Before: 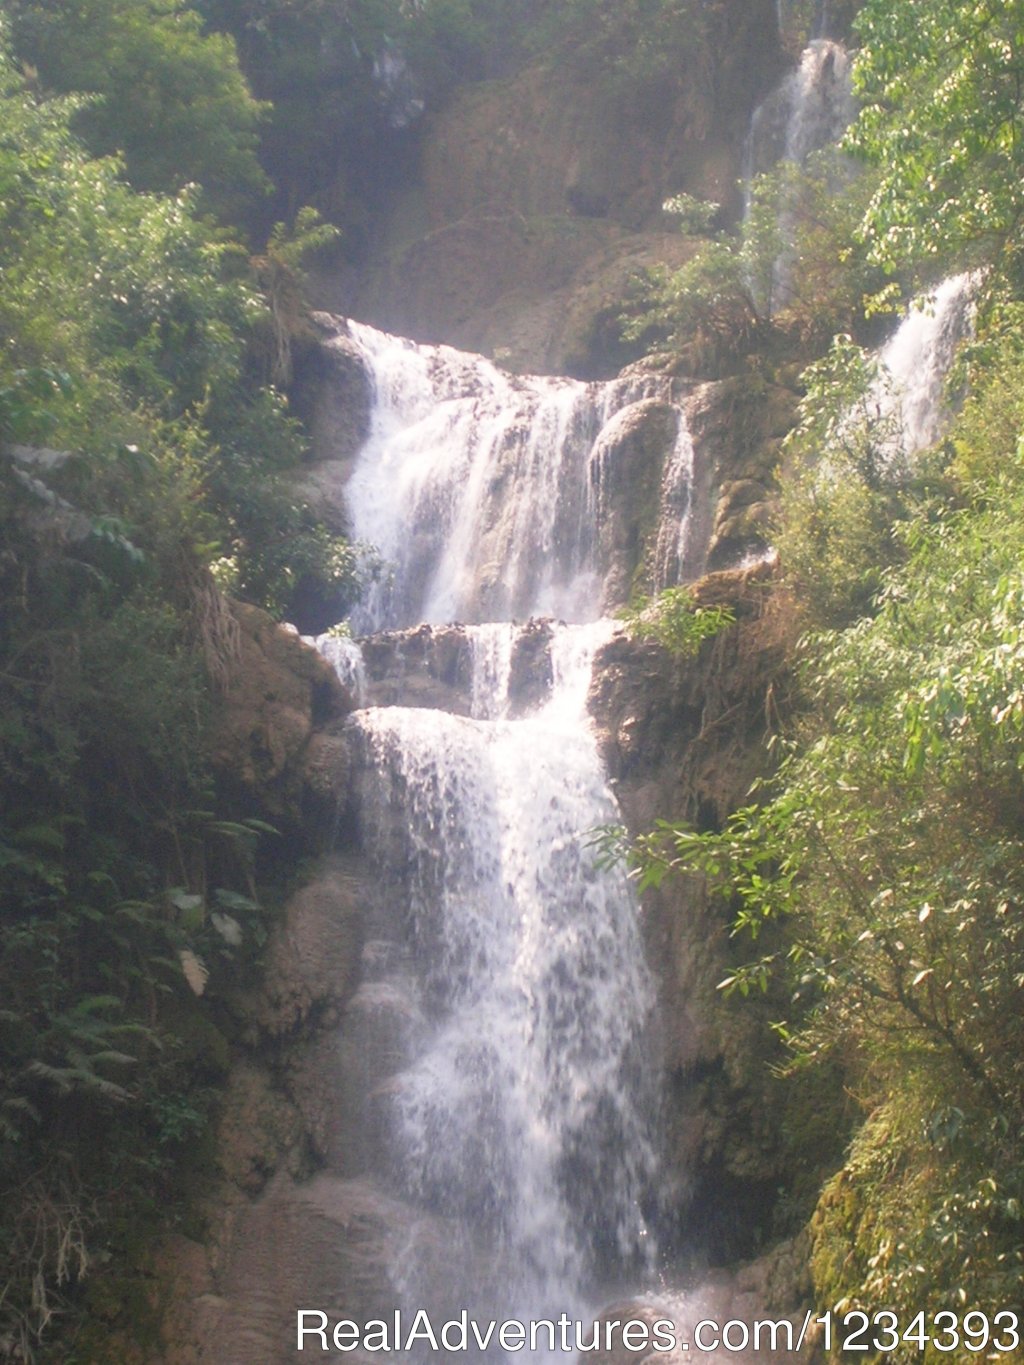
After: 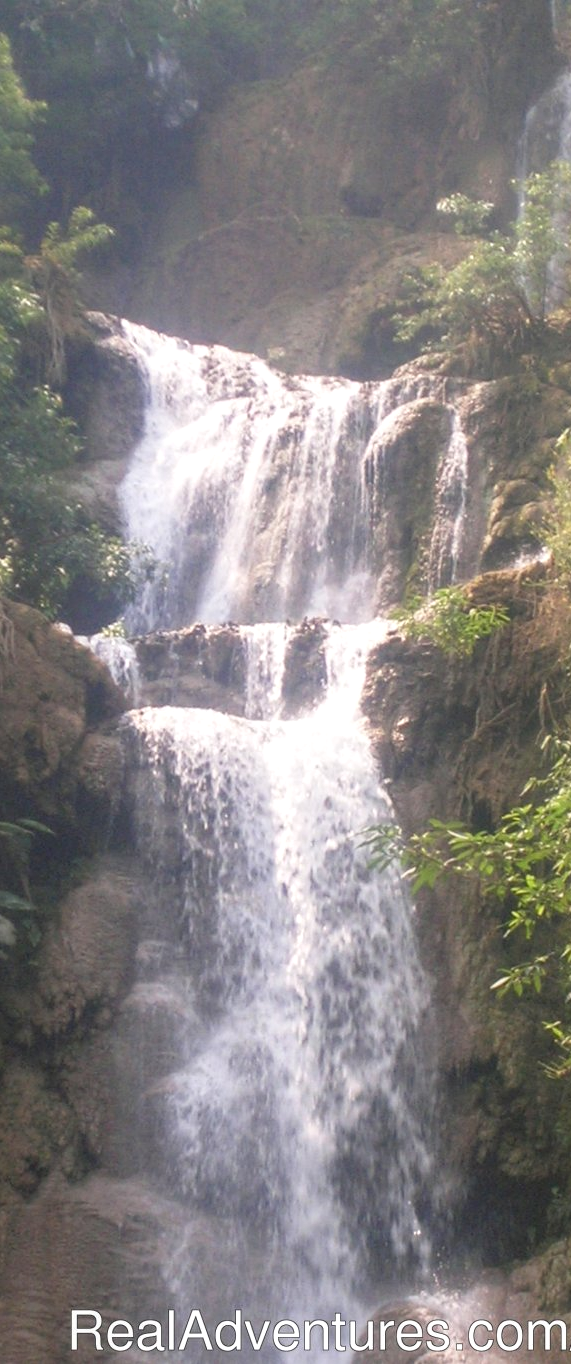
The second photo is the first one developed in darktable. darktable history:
local contrast: on, module defaults
crop: left 22.129%, right 22.014%, bottom 0.005%
